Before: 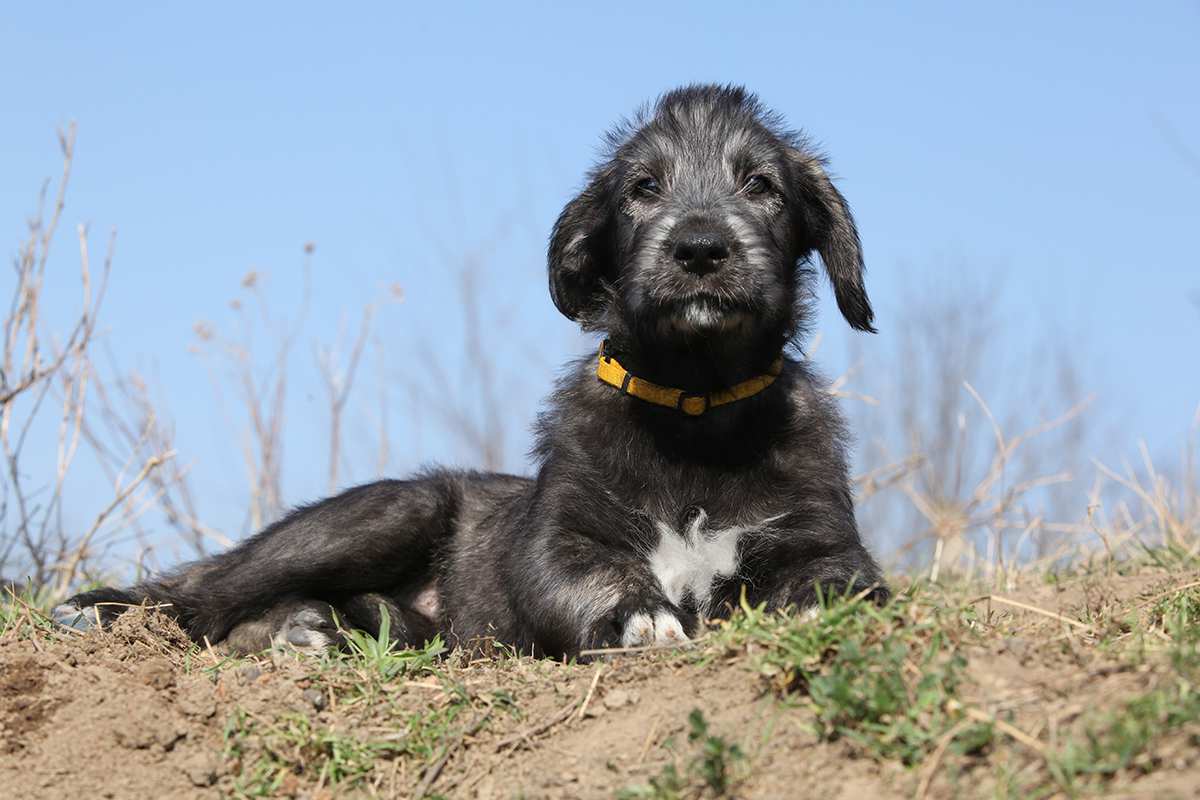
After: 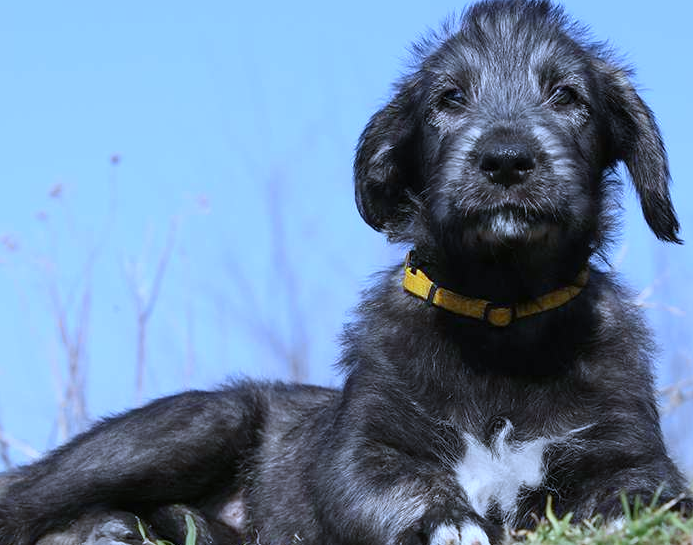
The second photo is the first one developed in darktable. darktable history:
crop: left 16.202%, top 11.208%, right 26.045%, bottom 20.557%
white balance: red 0.871, blue 1.249
